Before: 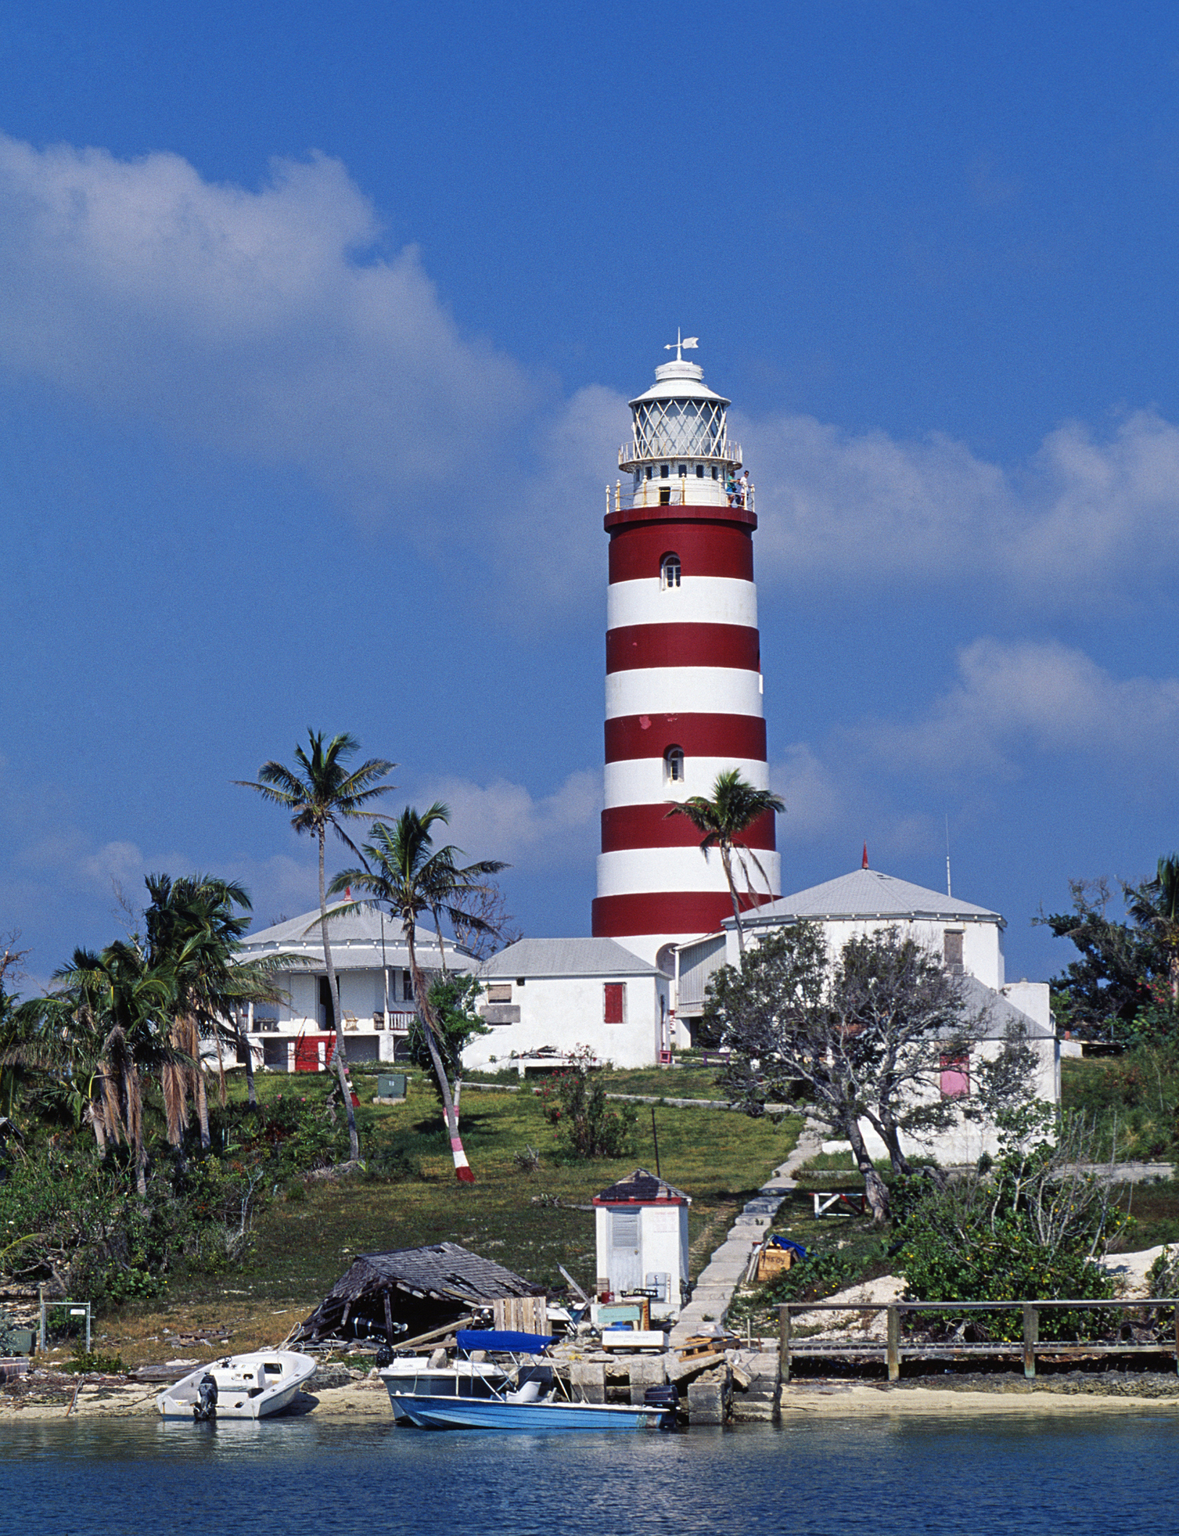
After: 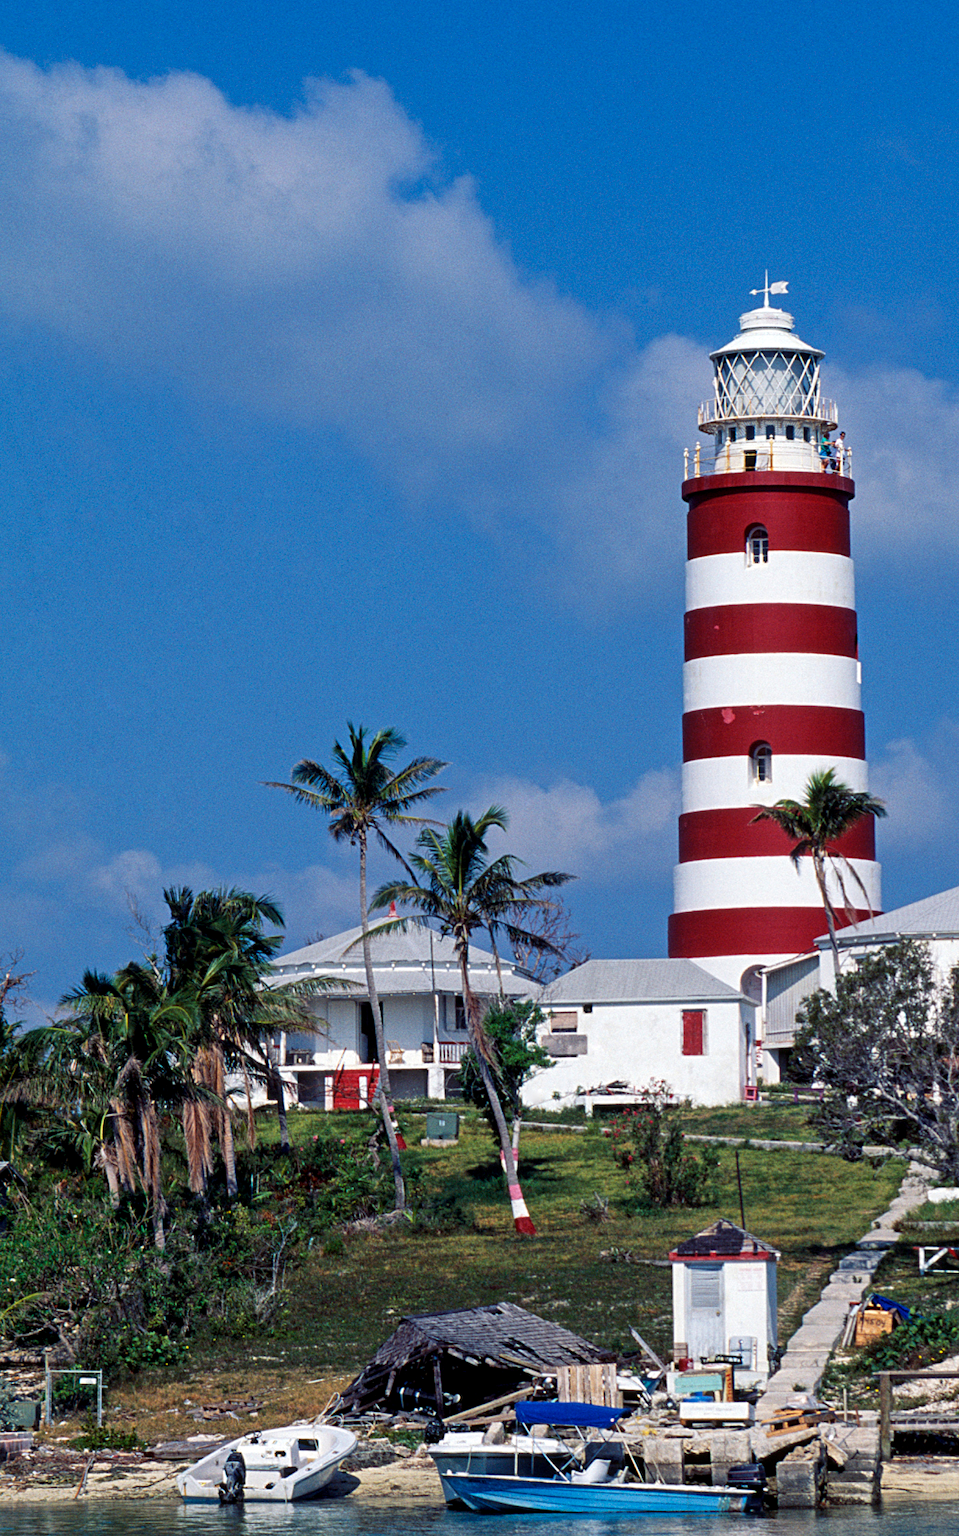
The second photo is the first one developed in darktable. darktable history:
crop: top 5.753%, right 27.849%, bottom 5.589%
local contrast: highlights 100%, shadows 103%, detail 119%, midtone range 0.2
